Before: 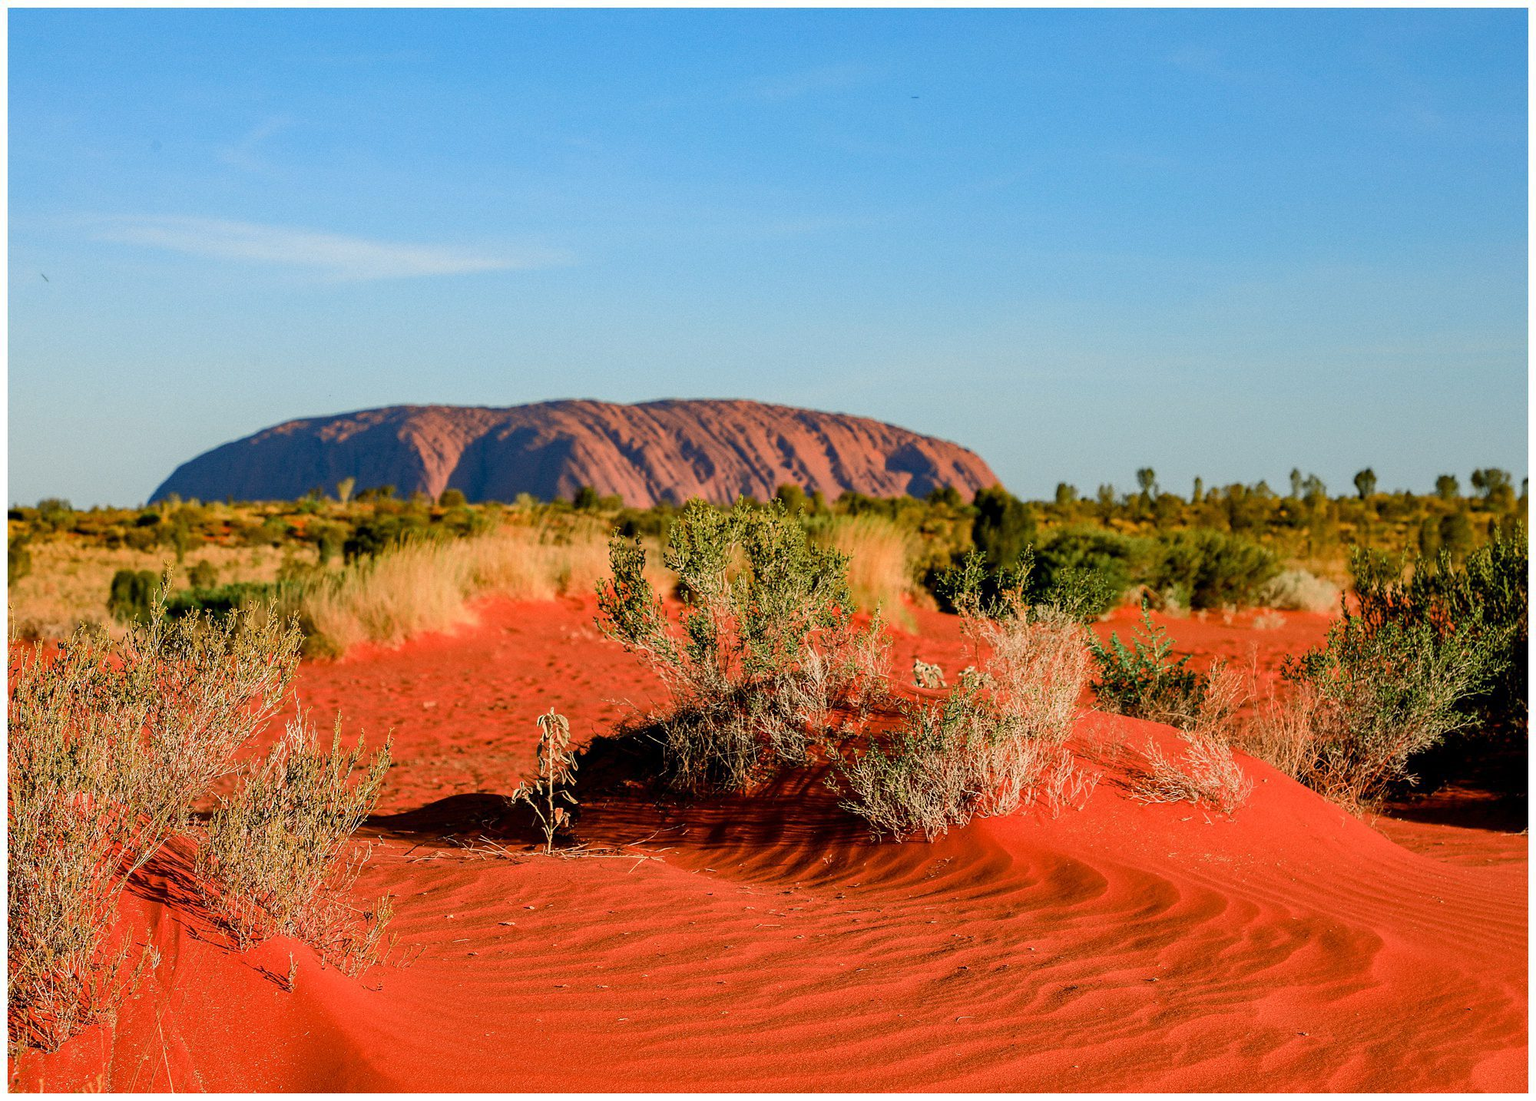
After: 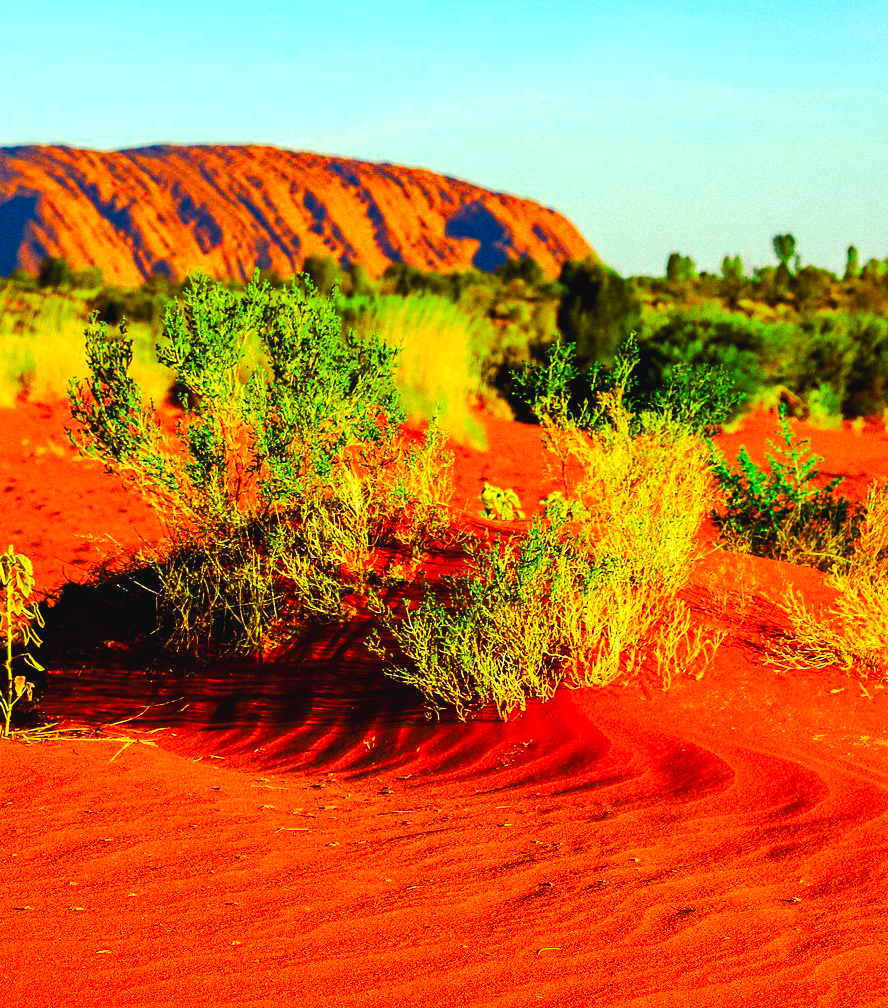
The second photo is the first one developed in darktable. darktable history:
crop: left 35.432%, top 26.233%, right 20.145%, bottom 3.432%
white balance: red 1.029, blue 0.92
color balance rgb: perceptual saturation grading › global saturation 100%
contrast brightness saturation: contrast -0.1, saturation -0.1
color zones: curves: ch2 [(0, 0.5) (0.143, 0.517) (0.286, 0.571) (0.429, 0.522) (0.571, 0.5) (0.714, 0.5) (0.857, 0.5) (1, 0.5)]
tone curve: curves: ch0 [(0, 0) (0.003, 0.006) (0.011, 0.011) (0.025, 0.02) (0.044, 0.032) (0.069, 0.035) (0.1, 0.046) (0.136, 0.063) (0.177, 0.089) (0.224, 0.12) (0.277, 0.16) (0.335, 0.206) (0.399, 0.268) (0.468, 0.359) (0.543, 0.466) (0.623, 0.582) (0.709, 0.722) (0.801, 0.808) (0.898, 0.886) (1, 1)], preserve colors none
exposure: black level correction 0, exposure 1.1 EV, compensate exposure bias true, compensate highlight preservation false
